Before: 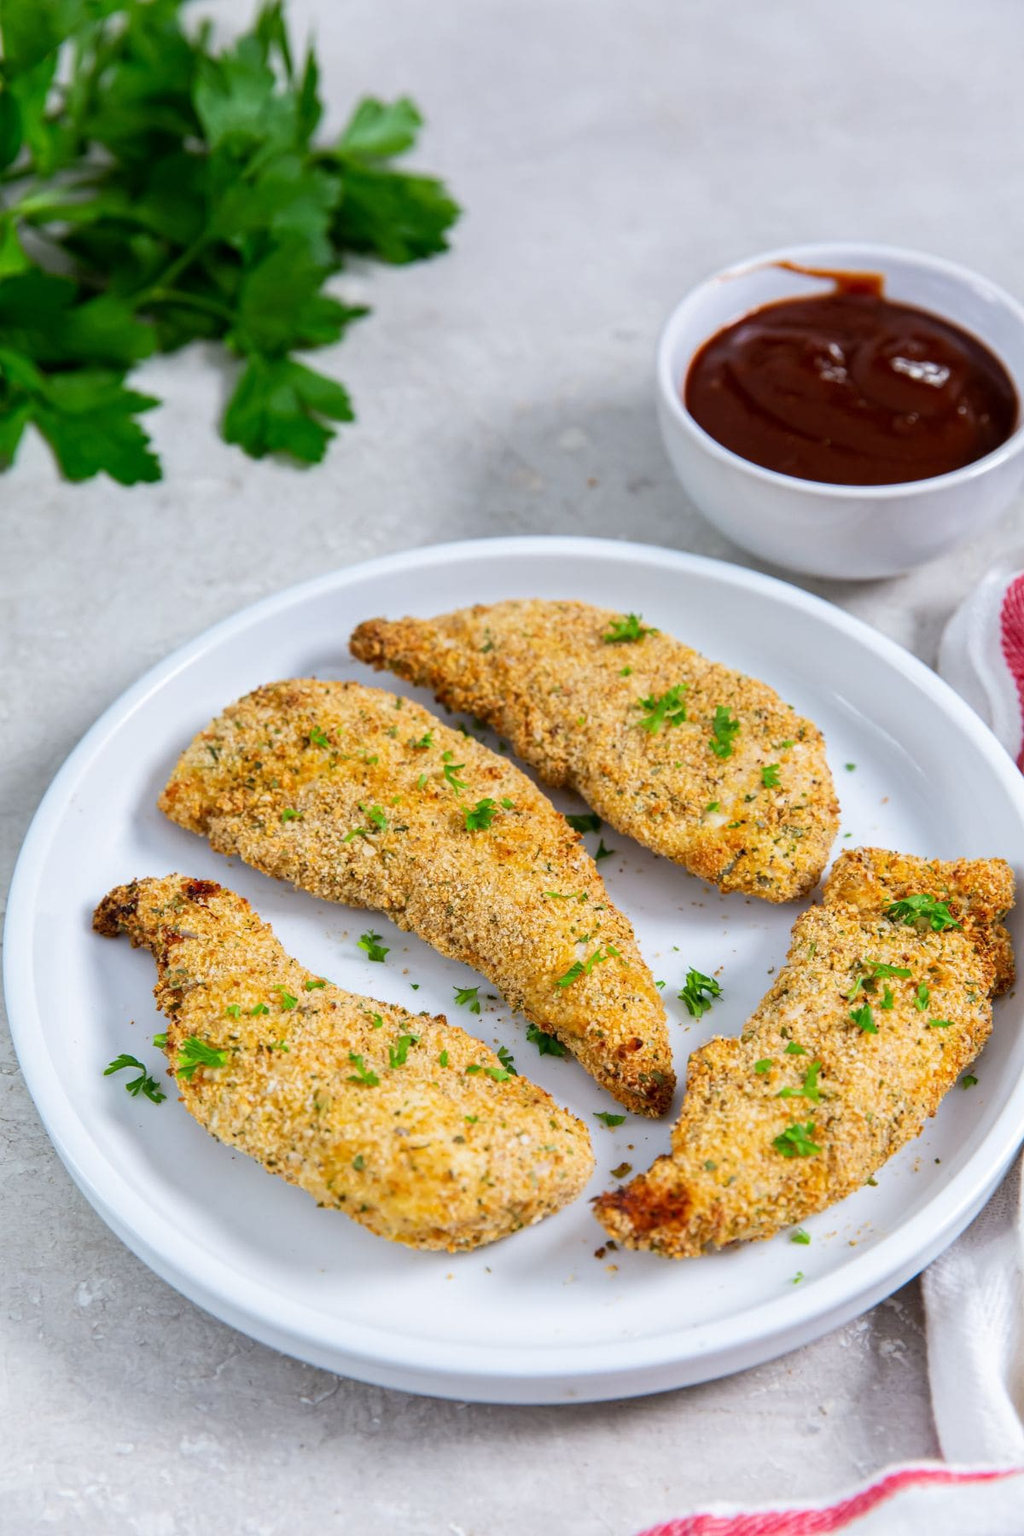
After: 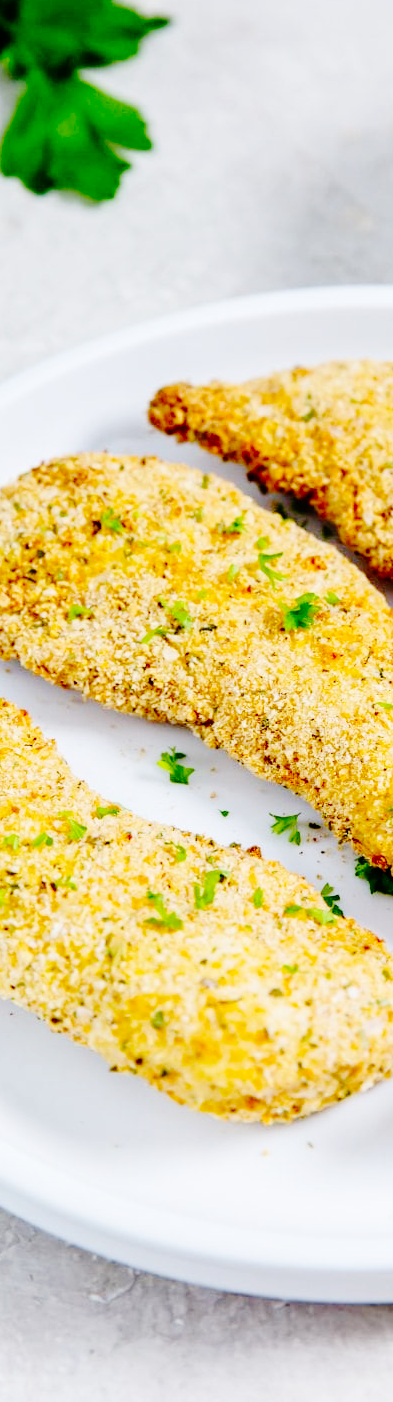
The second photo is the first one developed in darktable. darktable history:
crop and rotate: left 21.907%, top 19.082%, right 45.301%, bottom 3.001%
base curve: curves: ch0 [(0, 0) (0.036, 0.01) (0.123, 0.254) (0.258, 0.504) (0.507, 0.748) (1, 1)], preserve colors none
